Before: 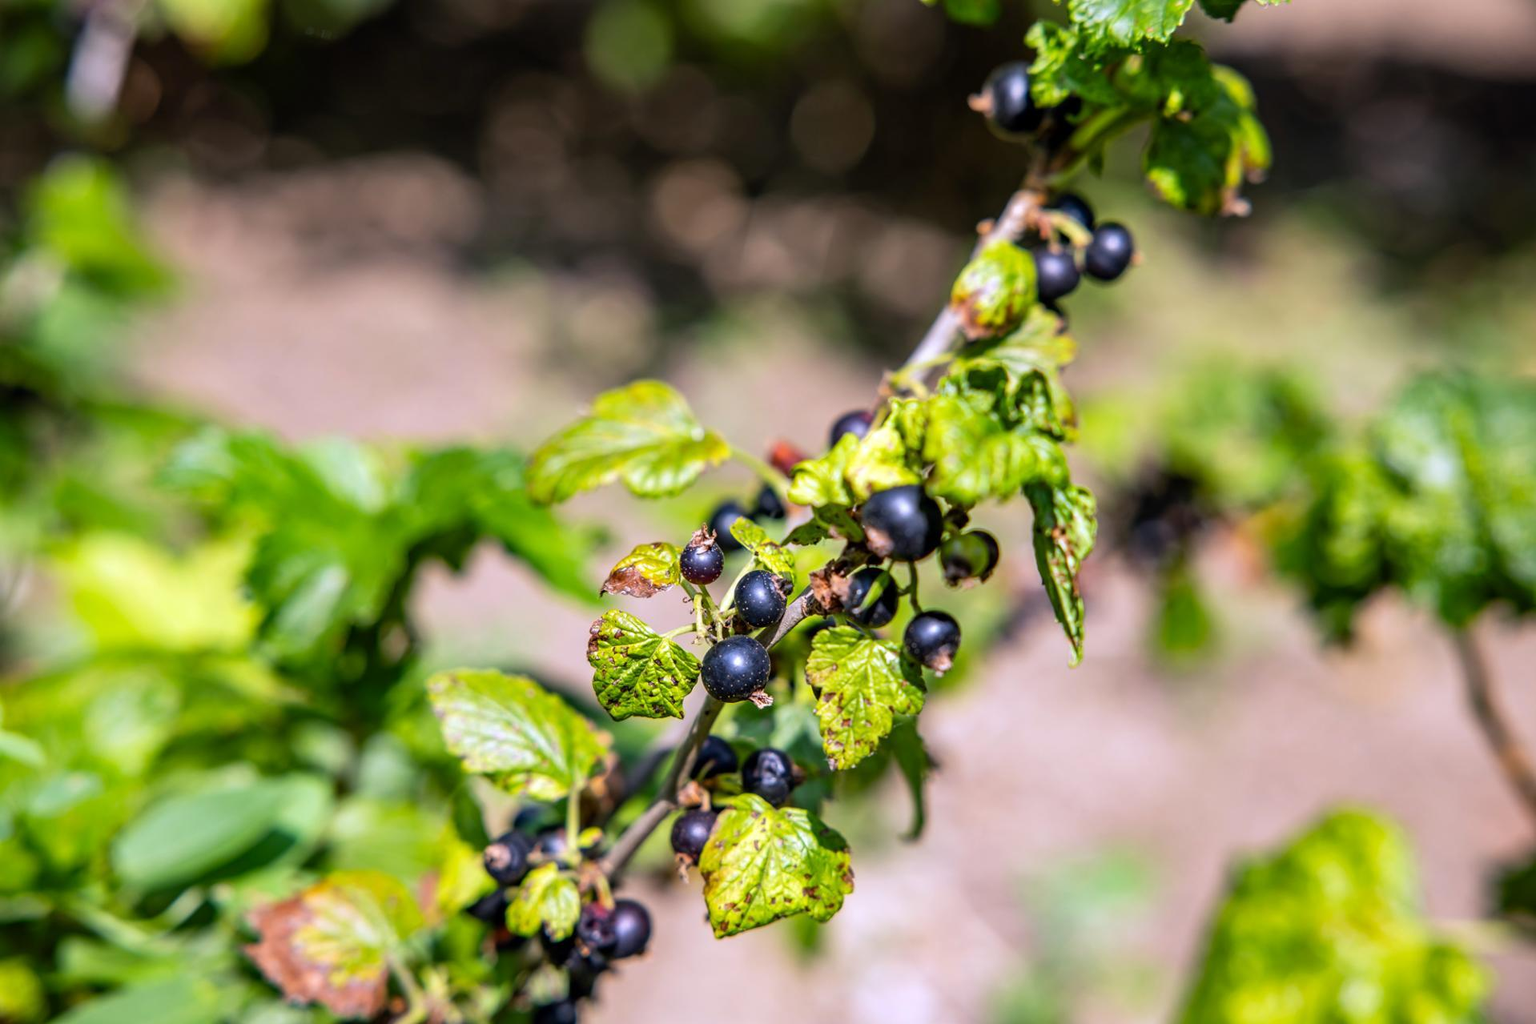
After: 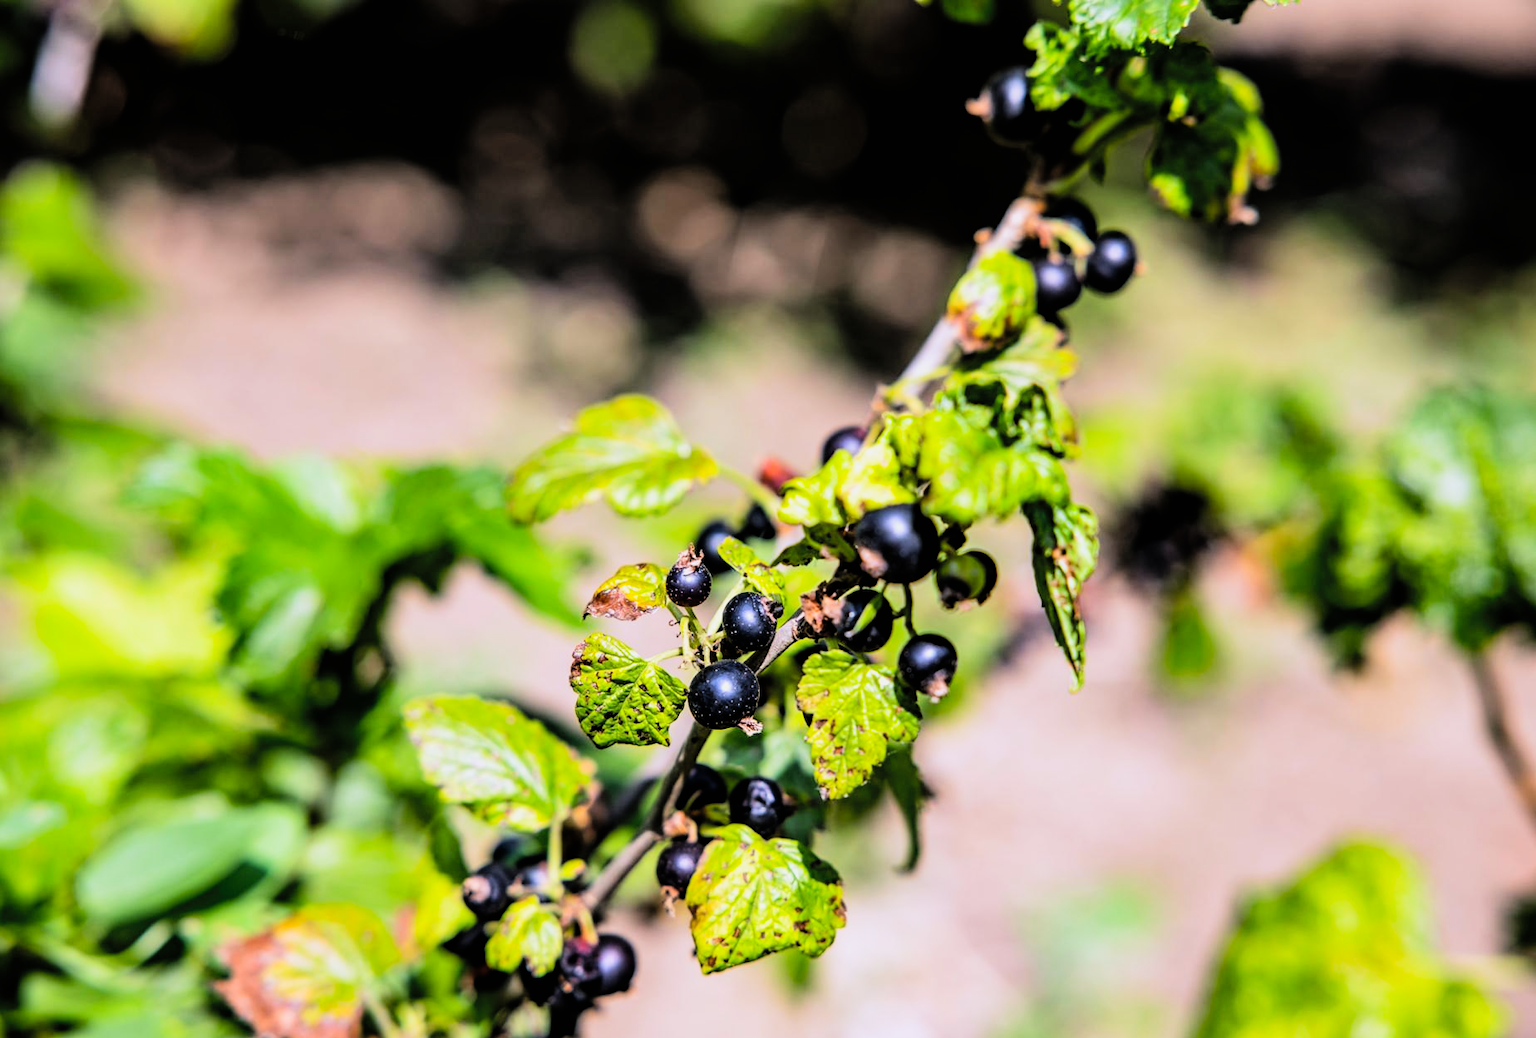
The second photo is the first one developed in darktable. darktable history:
crop and rotate: left 2.536%, right 1.107%, bottom 2.246%
contrast brightness saturation: brightness 0.09, saturation 0.19
exposure: exposure 0 EV, compensate highlight preservation false
white balance: emerald 1
filmic rgb: black relative exposure -5 EV, white relative exposure 3.5 EV, hardness 3.19, contrast 1.5, highlights saturation mix -50%
